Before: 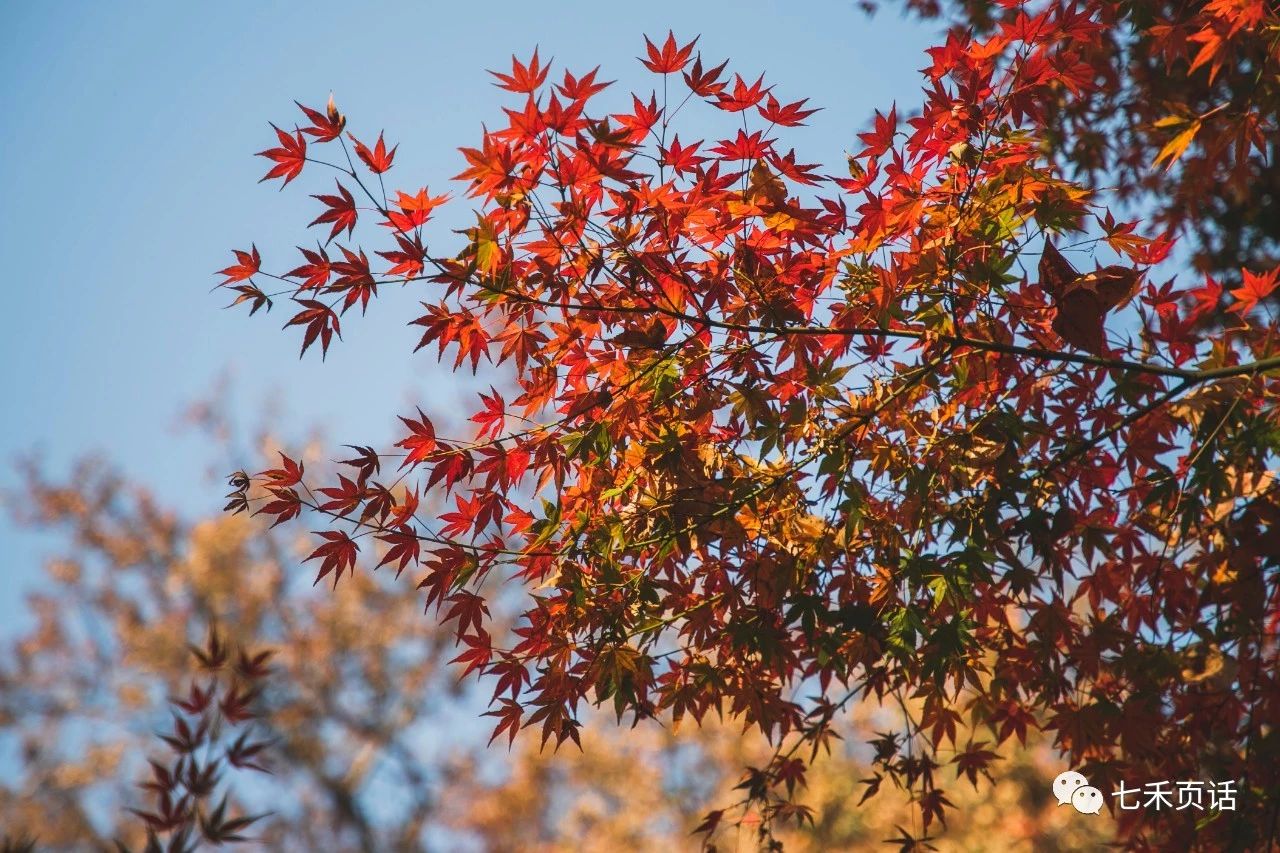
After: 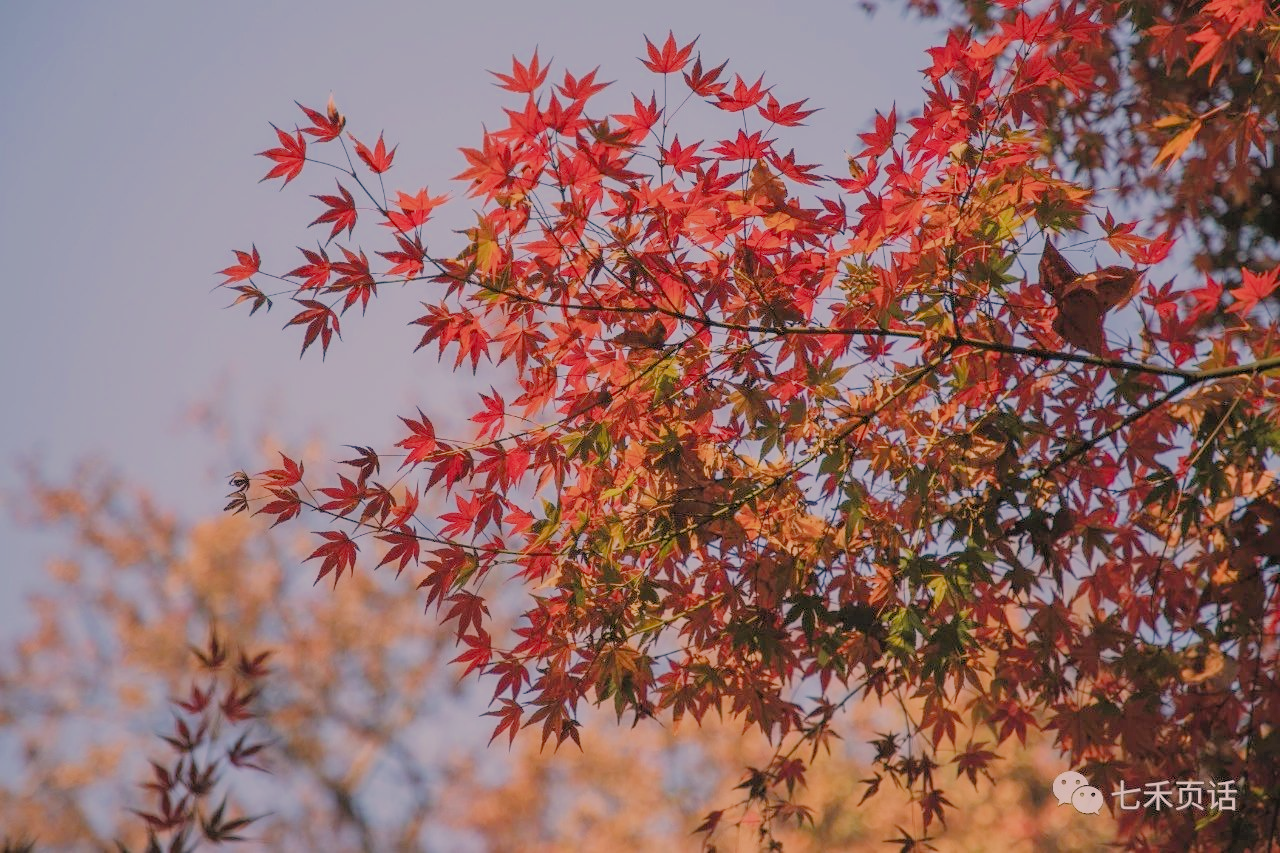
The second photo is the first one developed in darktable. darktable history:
exposure: black level correction 0, exposure 0.69 EV, compensate highlight preservation false
color correction: highlights a* 12.77, highlights b* 5.6
filmic rgb: black relative exposure -4.49 EV, white relative exposure 6.52 EV, hardness 1.9, contrast 0.501
